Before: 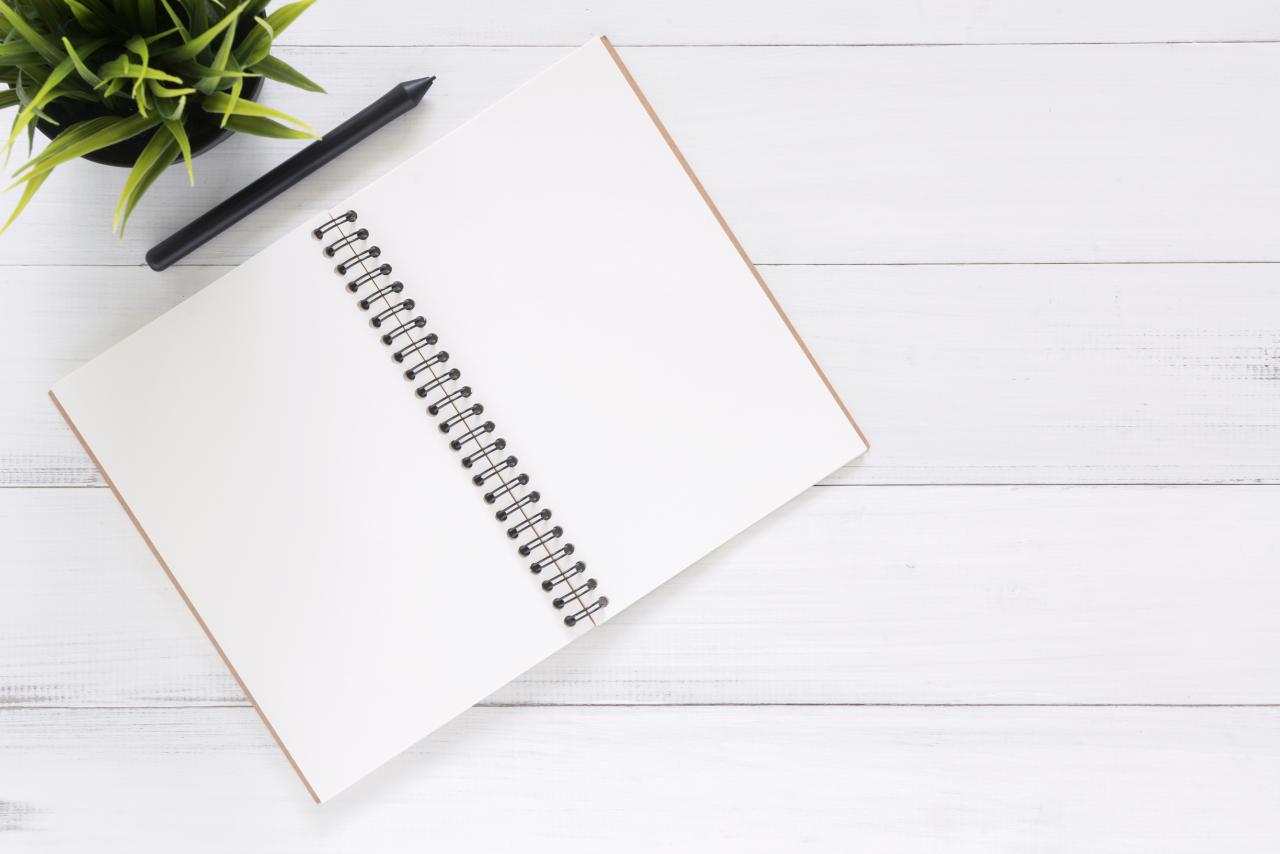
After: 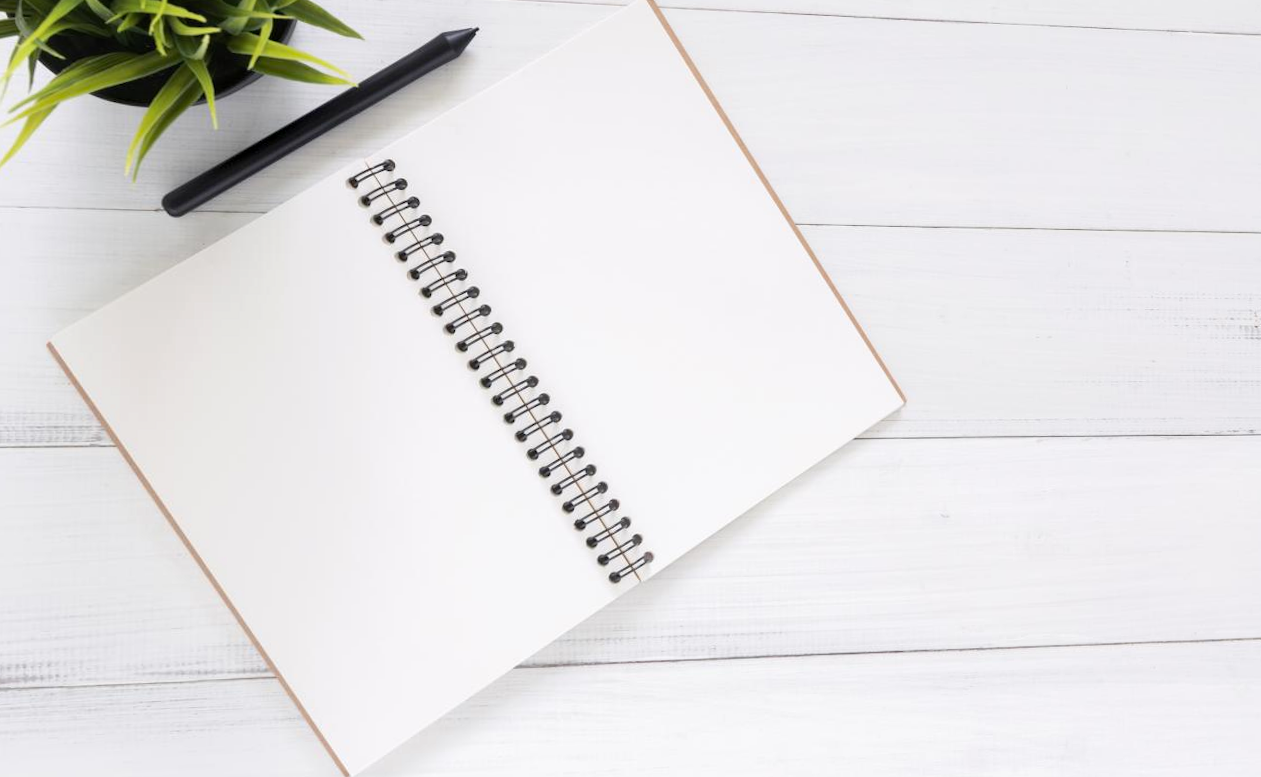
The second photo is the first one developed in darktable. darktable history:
haze removal: compatibility mode true, adaptive false
rotate and perspective: rotation -0.013°, lens shift (vertical) -0.027, lens shift (horizontal) 0.178, crop left 0.016, crop right 0.989, crop top 0.082, crop bottom 0.918
